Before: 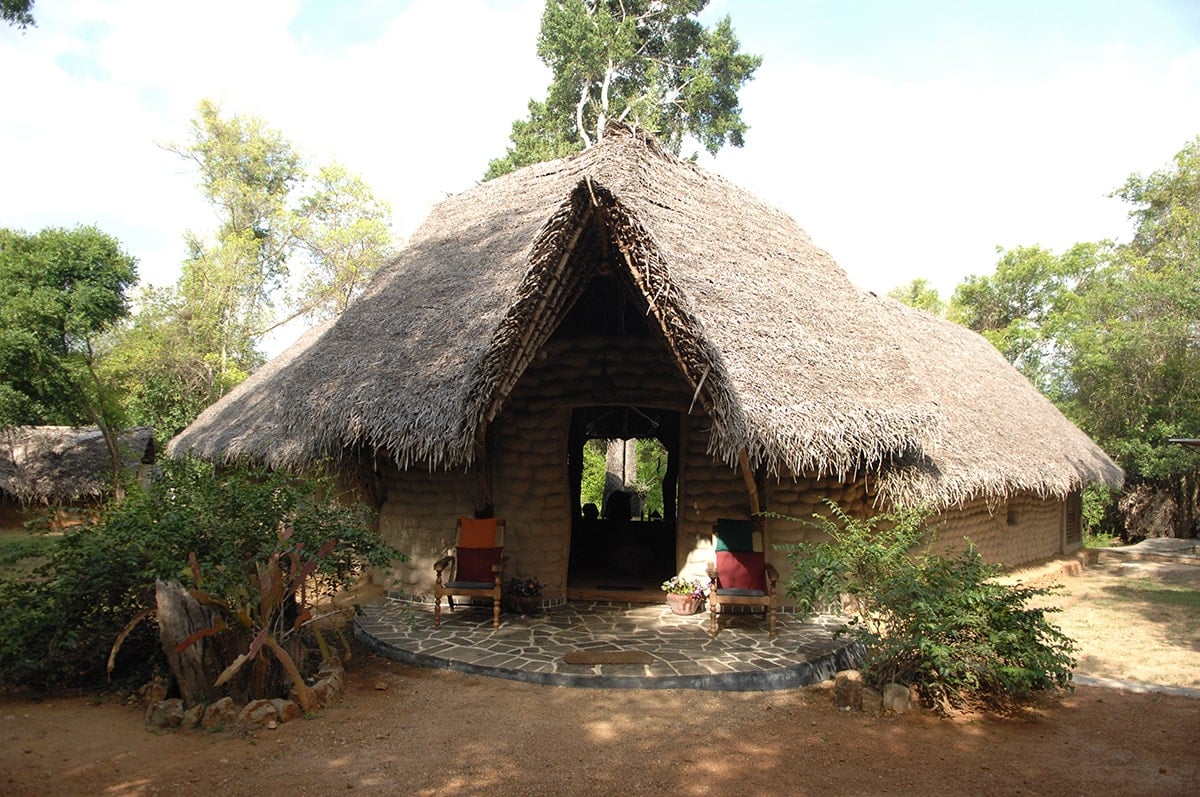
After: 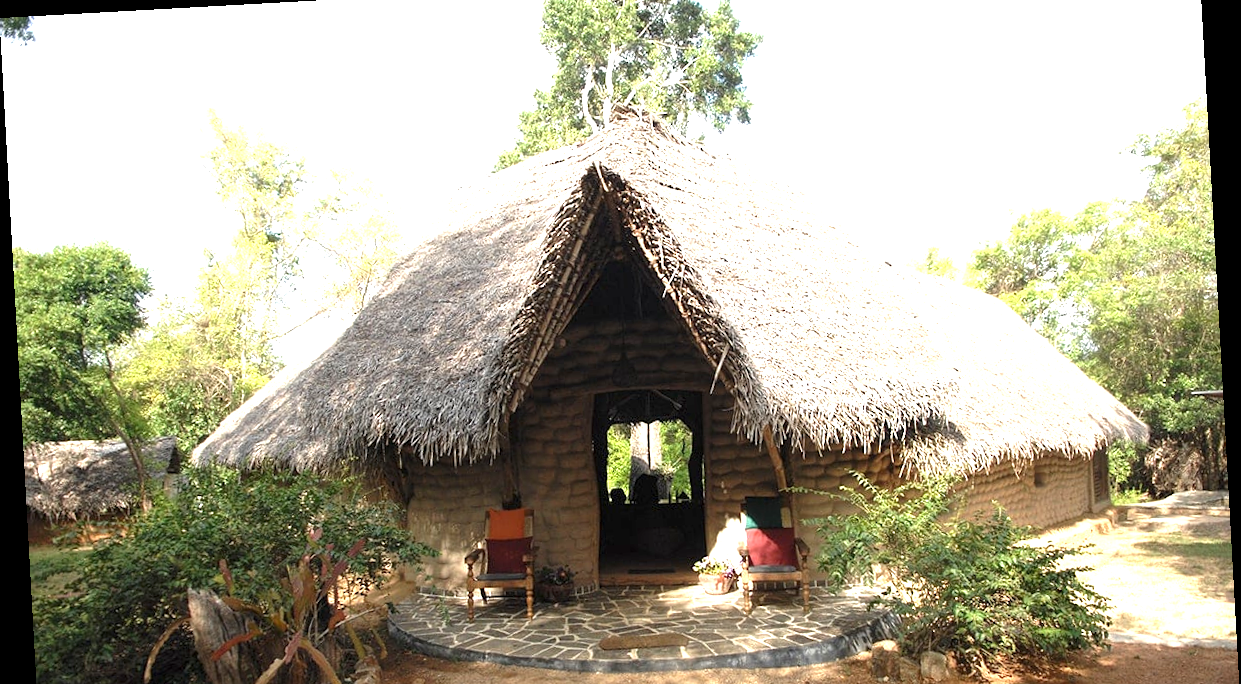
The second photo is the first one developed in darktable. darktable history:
local contrast: highlights 100%, shadows 100%, detail 120%, midtone range 0.2
crop and rotate: top 5.667%, bottom 14.937%
rotate and perspective: rotation -3.18°, automatic cropping off
exposure: black level correction 0, exposure 1.1 EV, compensate exposure bias true, compensate highlight preservation false
